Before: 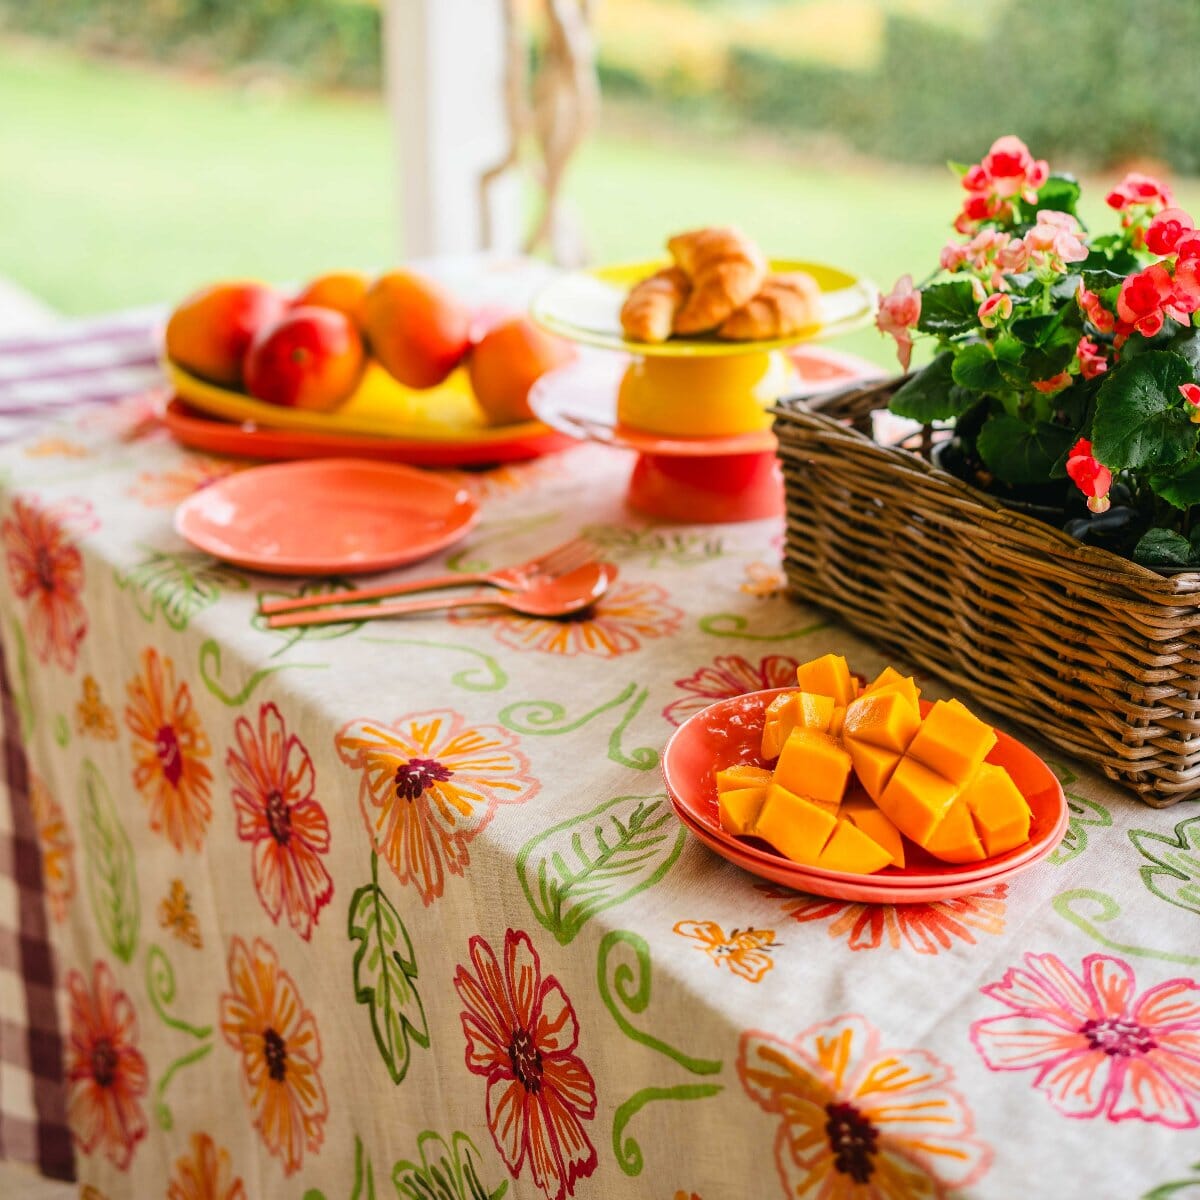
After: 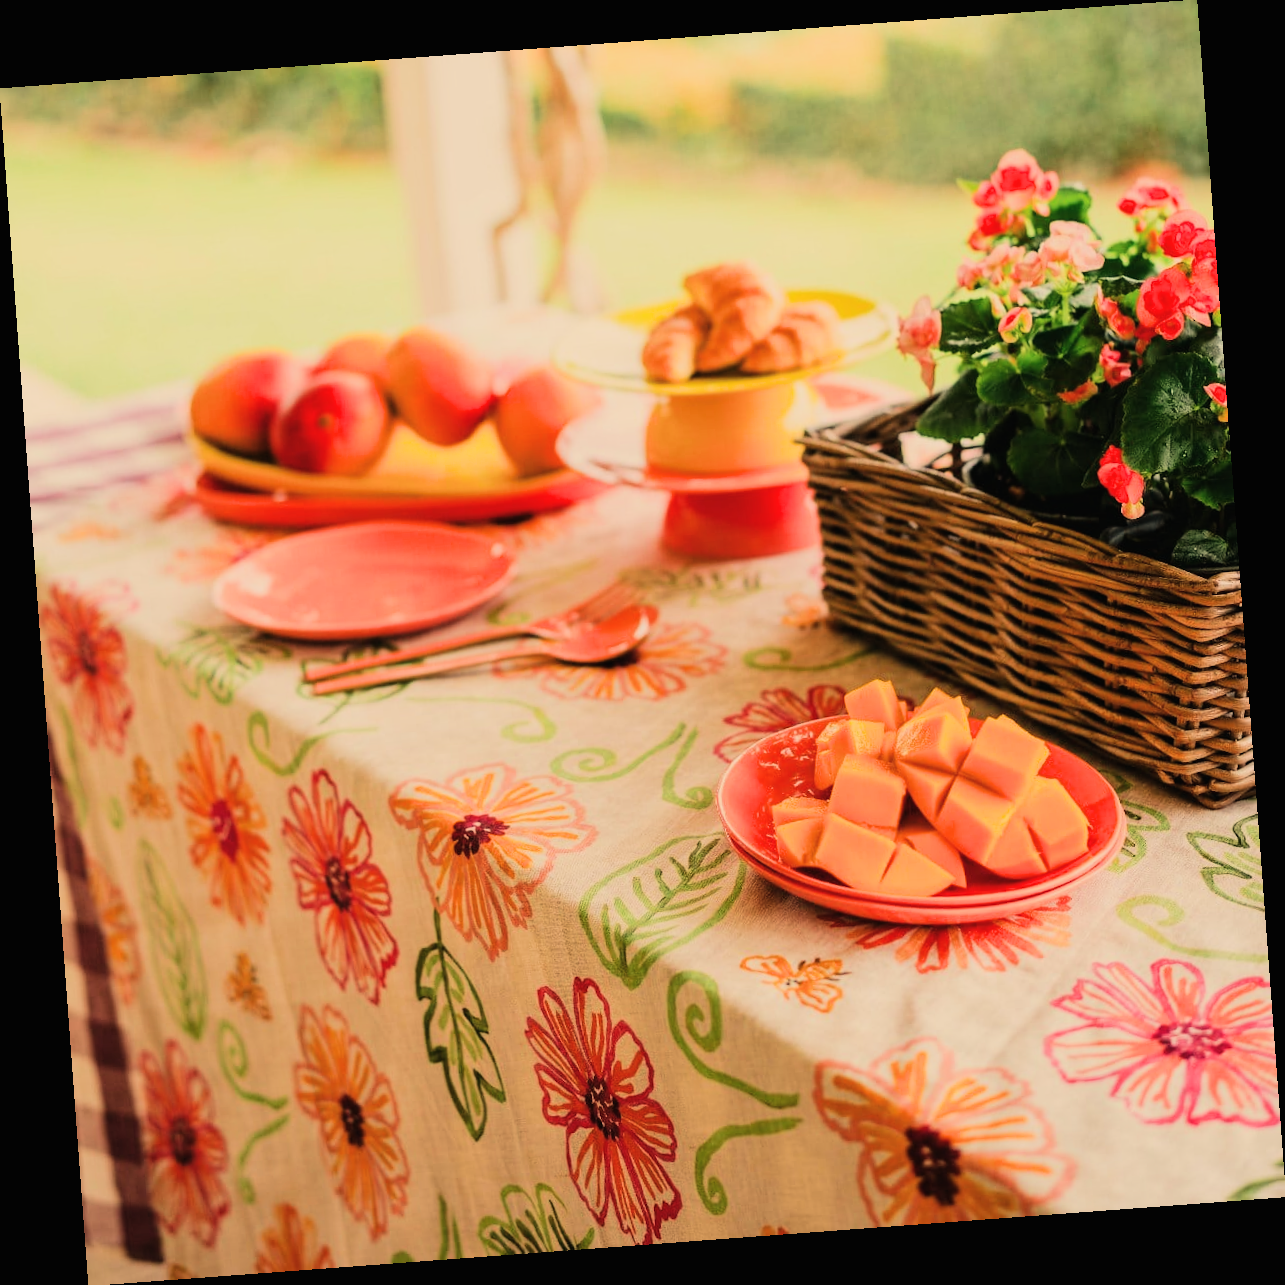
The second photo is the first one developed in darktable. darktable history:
exposure: black level correction -0.005, exposure 0.054 EV, compensate highlight preservation false
white balance: red 1.138, green 0.996, blue 0.812
rotate and perspective: rotation -4.25°, automatic cropping off
filmic rgb: black relative exposure -7.5 EV, white relative exposure 5 EV, hardness 3.31, contrast 1.3, contrast in shadows safe
